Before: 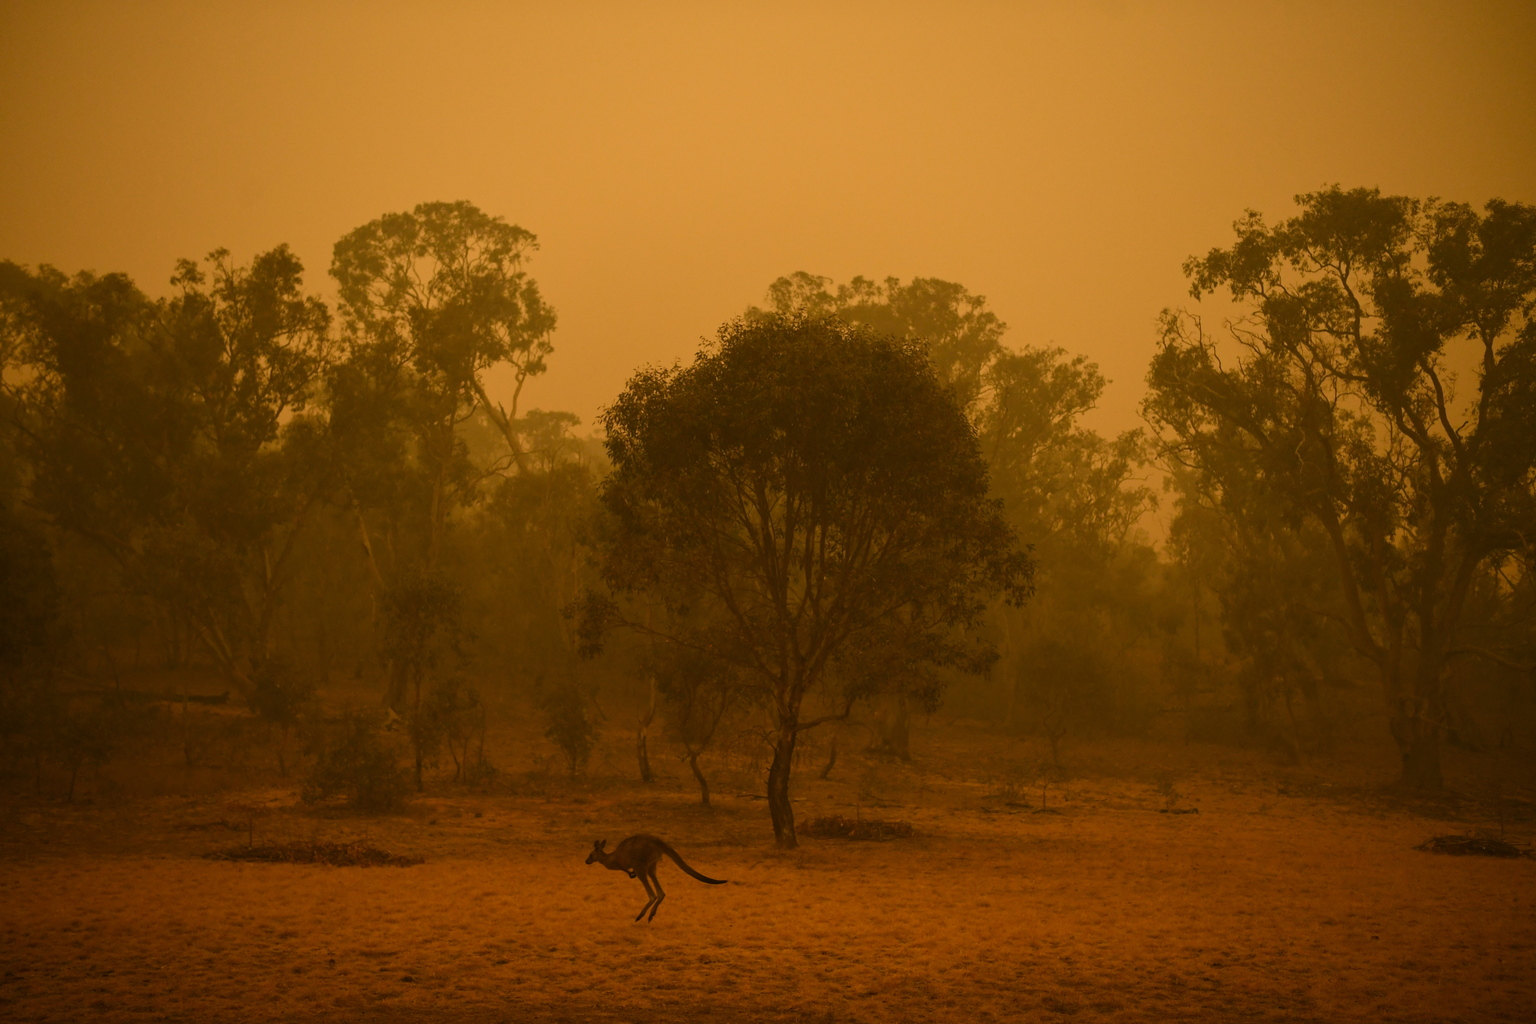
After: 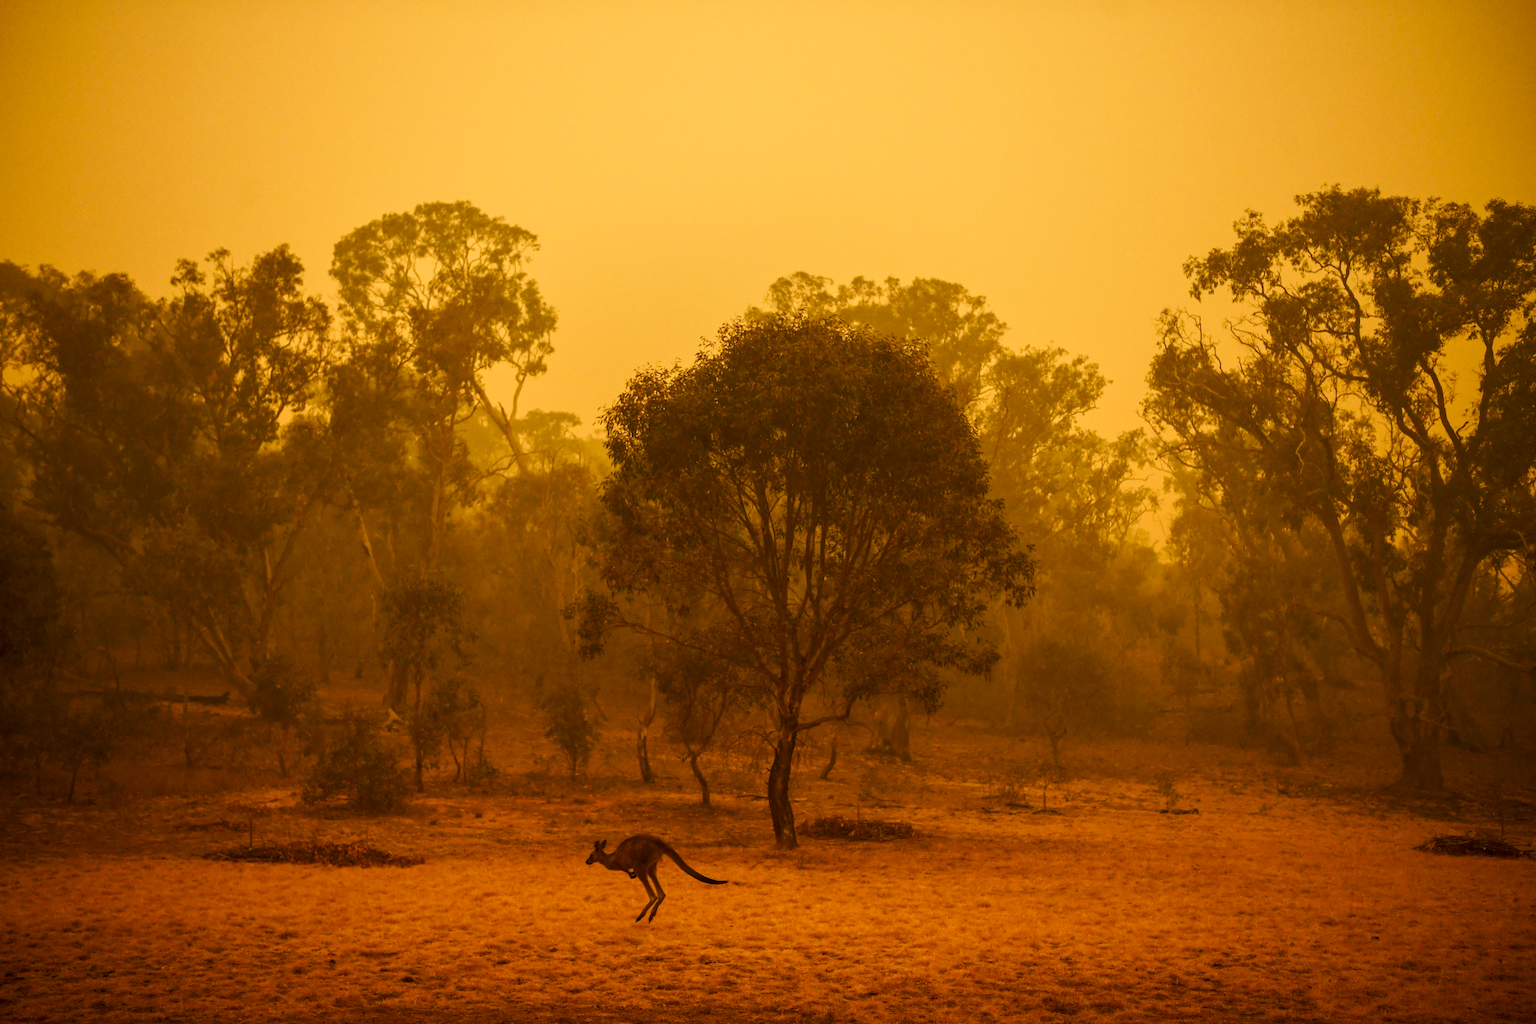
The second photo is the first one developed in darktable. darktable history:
base curve: curves: ch0 [(0, 0) (0.005, 0.002) (0.15, 0.3) (0.4, 0.7) (0.75, 0.95) (1, 1)], preserve colors none
local contrast: on, module defaults
